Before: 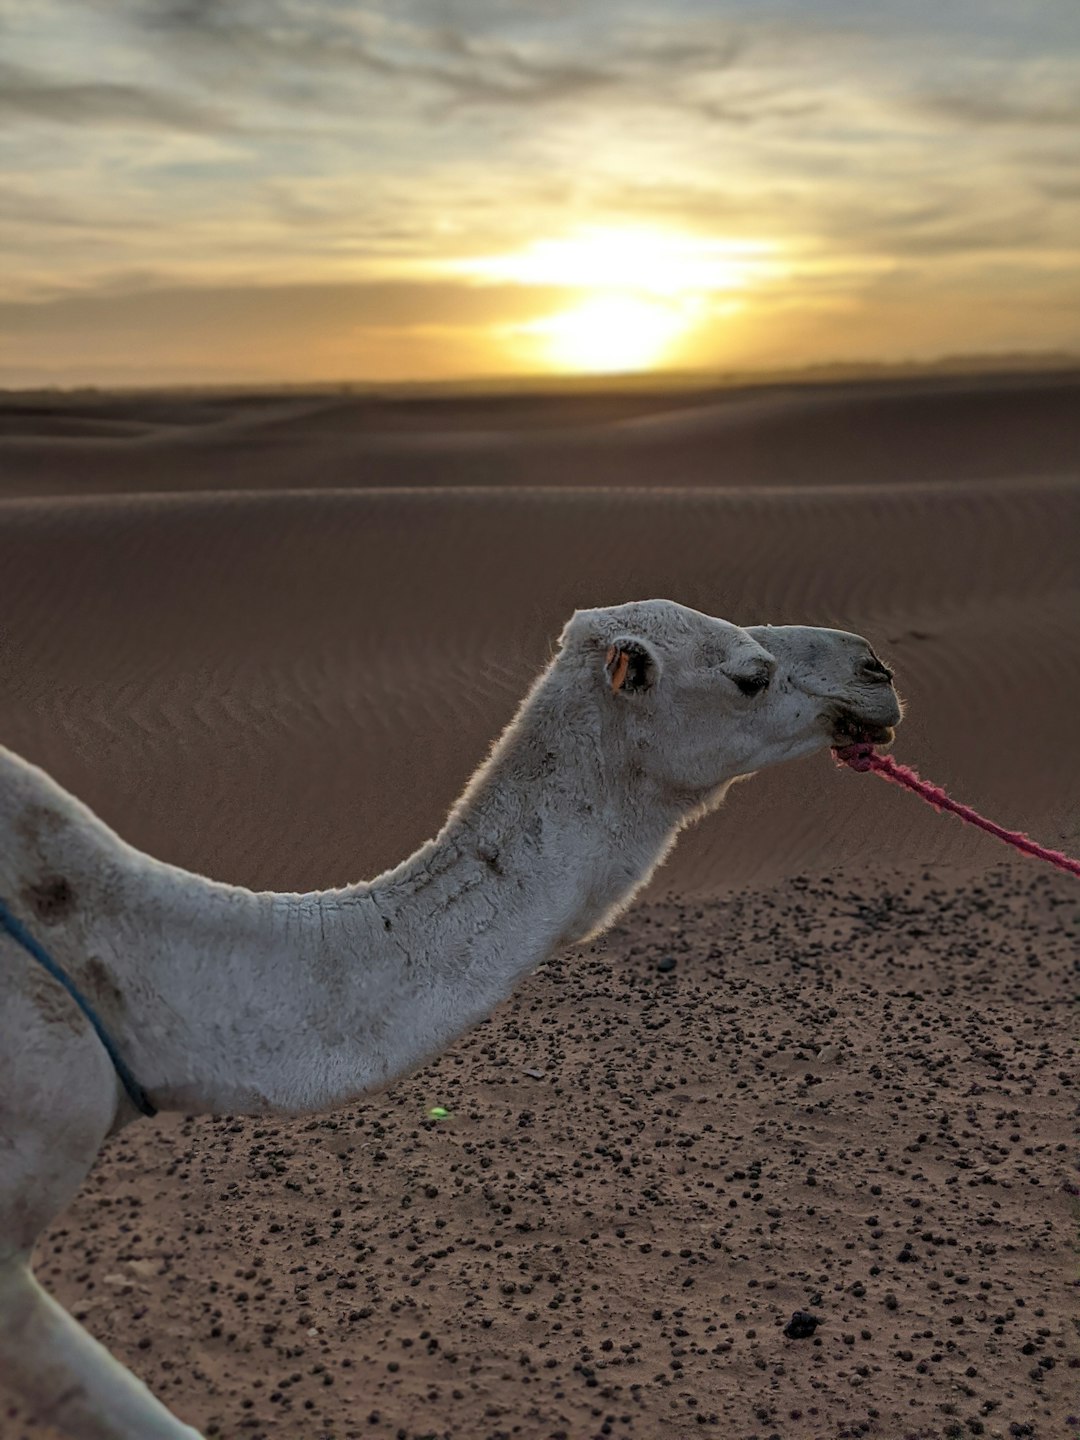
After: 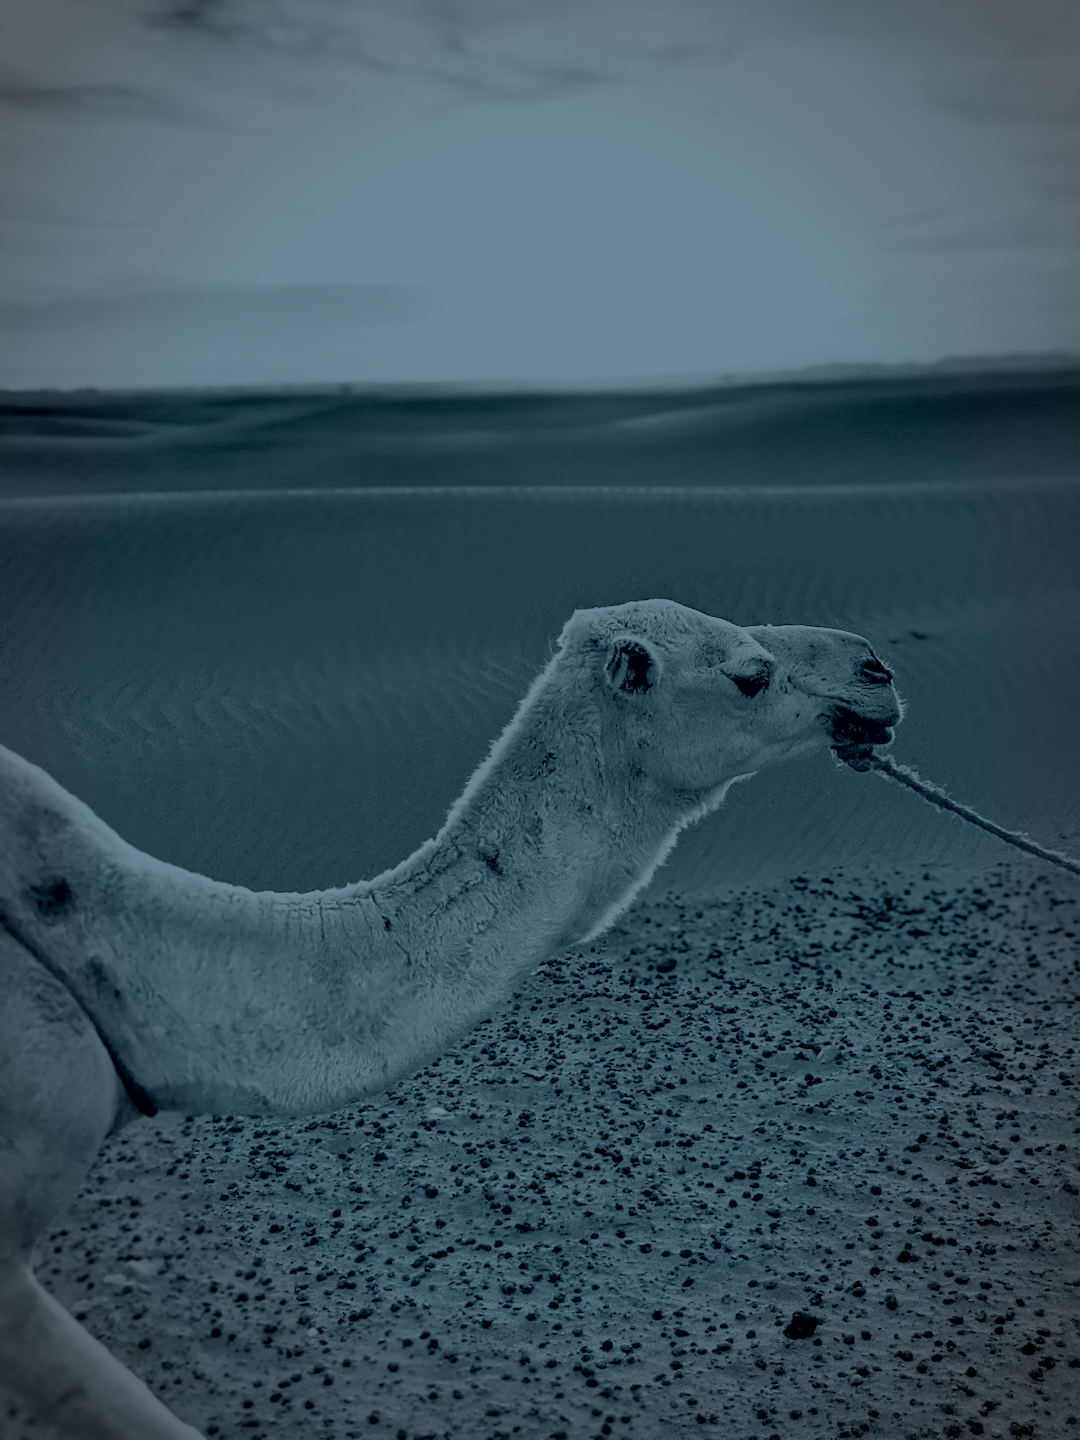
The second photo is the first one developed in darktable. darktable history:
colorize: hue 194.4°, saturation 29%, source mix 61.75%, lightness 3.98%, version 1
vignetting: automatic ratio true
exposure: black level correction 0, exposure 1.2 EV, compensate exposure bias true, compensate highlight preservation false
tone curve: curves: ch0 [(0, 0) (0.003, 0.03) (0.011, 0.03) (0.025, 0.033) (0.044, 0.038) (0.069, 0.057) (0.1, 0.109) (0.136, 0.174) (0.177, 0.243) (0.224, 0.313) (0.277, 0.391) (0.335, 0.464) (0.399, 0.515) (0.468, 0.563) (0.543, 0.616) (0.623, 0.679) (0.709, 0.766) (0.801, 0.865) (0.898, 0.948) (1, 1)], preserve colors none
base curve: curves: ch0 [(0, 0) (0.036, 0.025) (0.121, 0.166) (0.206, 0.329) (0.605, 0.79) (1, 1)], preserve colors none
shadows and highlights: low approximation 0.01, soften with gaussian
